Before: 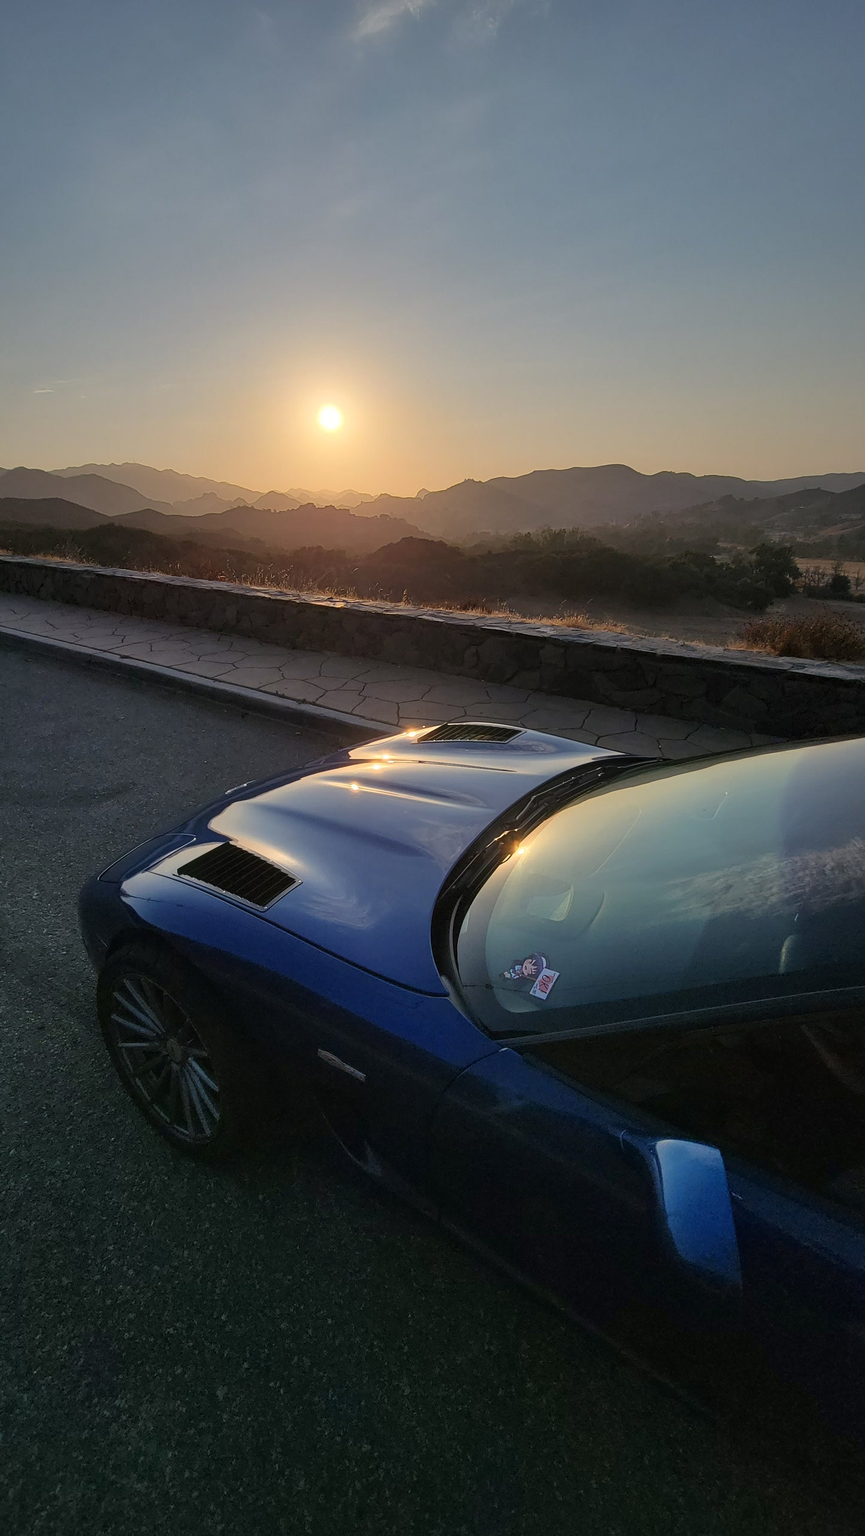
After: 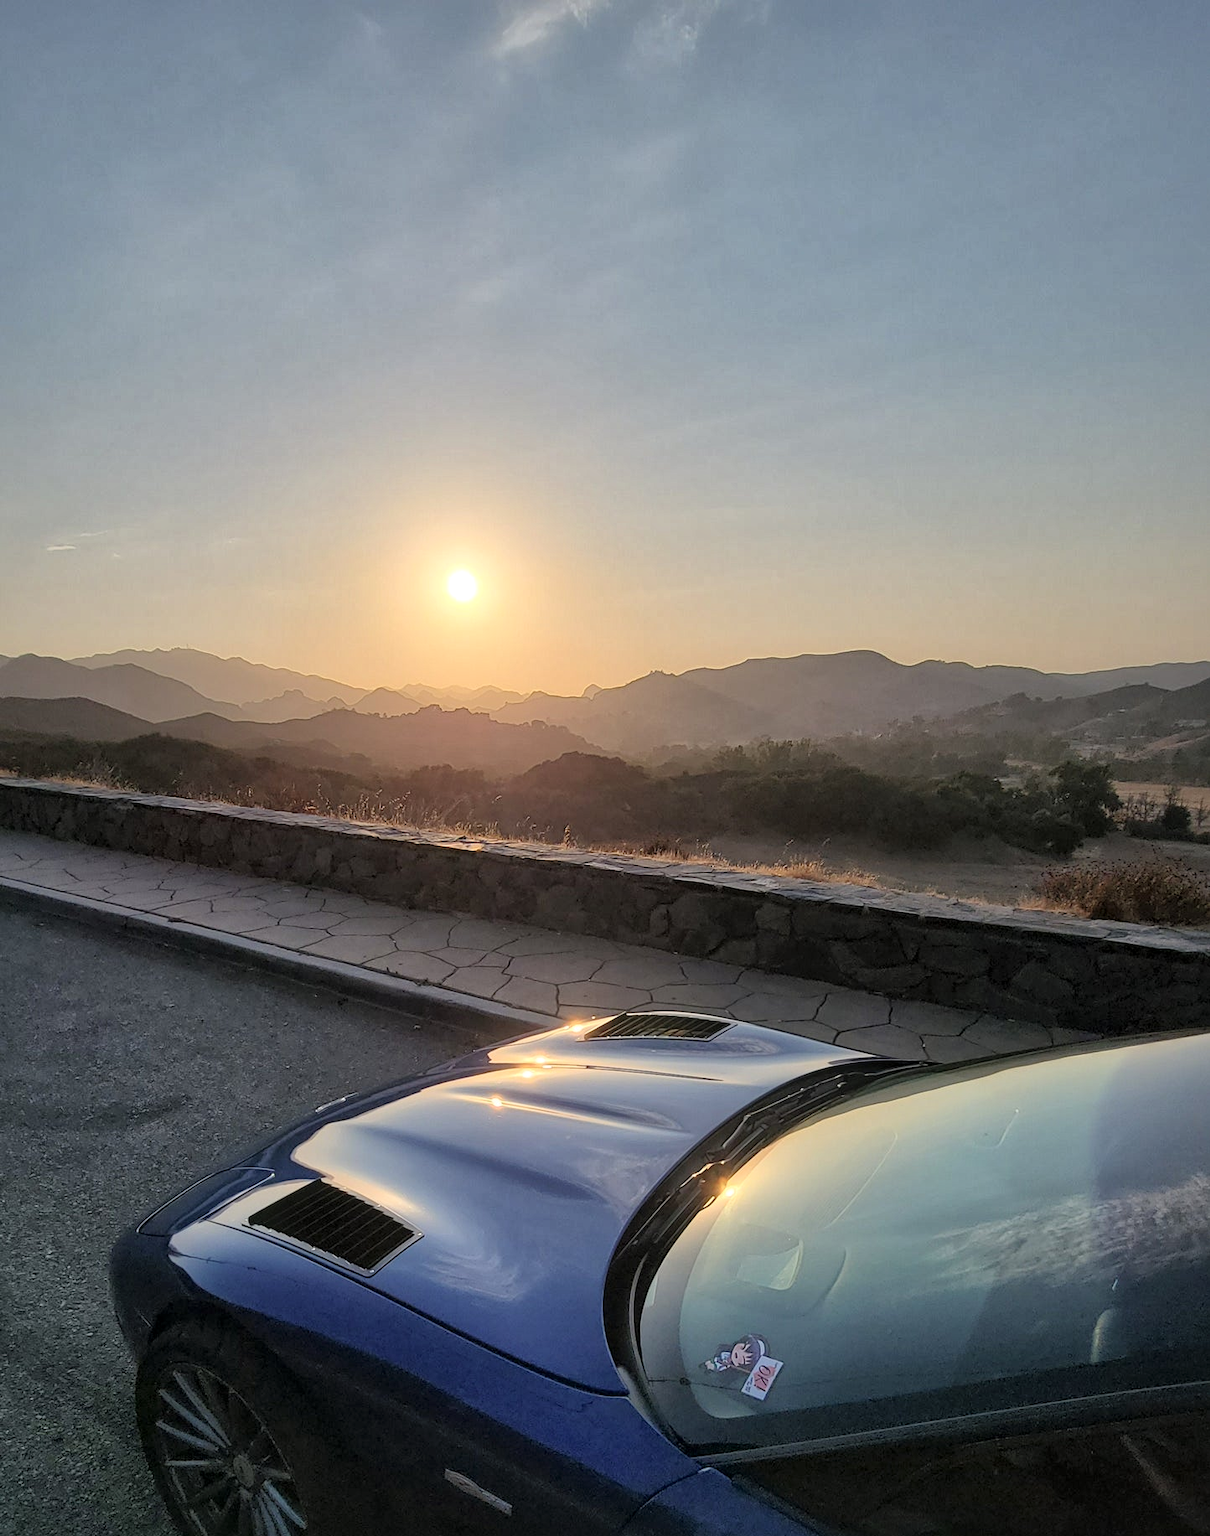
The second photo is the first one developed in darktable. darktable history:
crop: bottom 28.576%
global tonemap: drago (1, 100), detail 1
